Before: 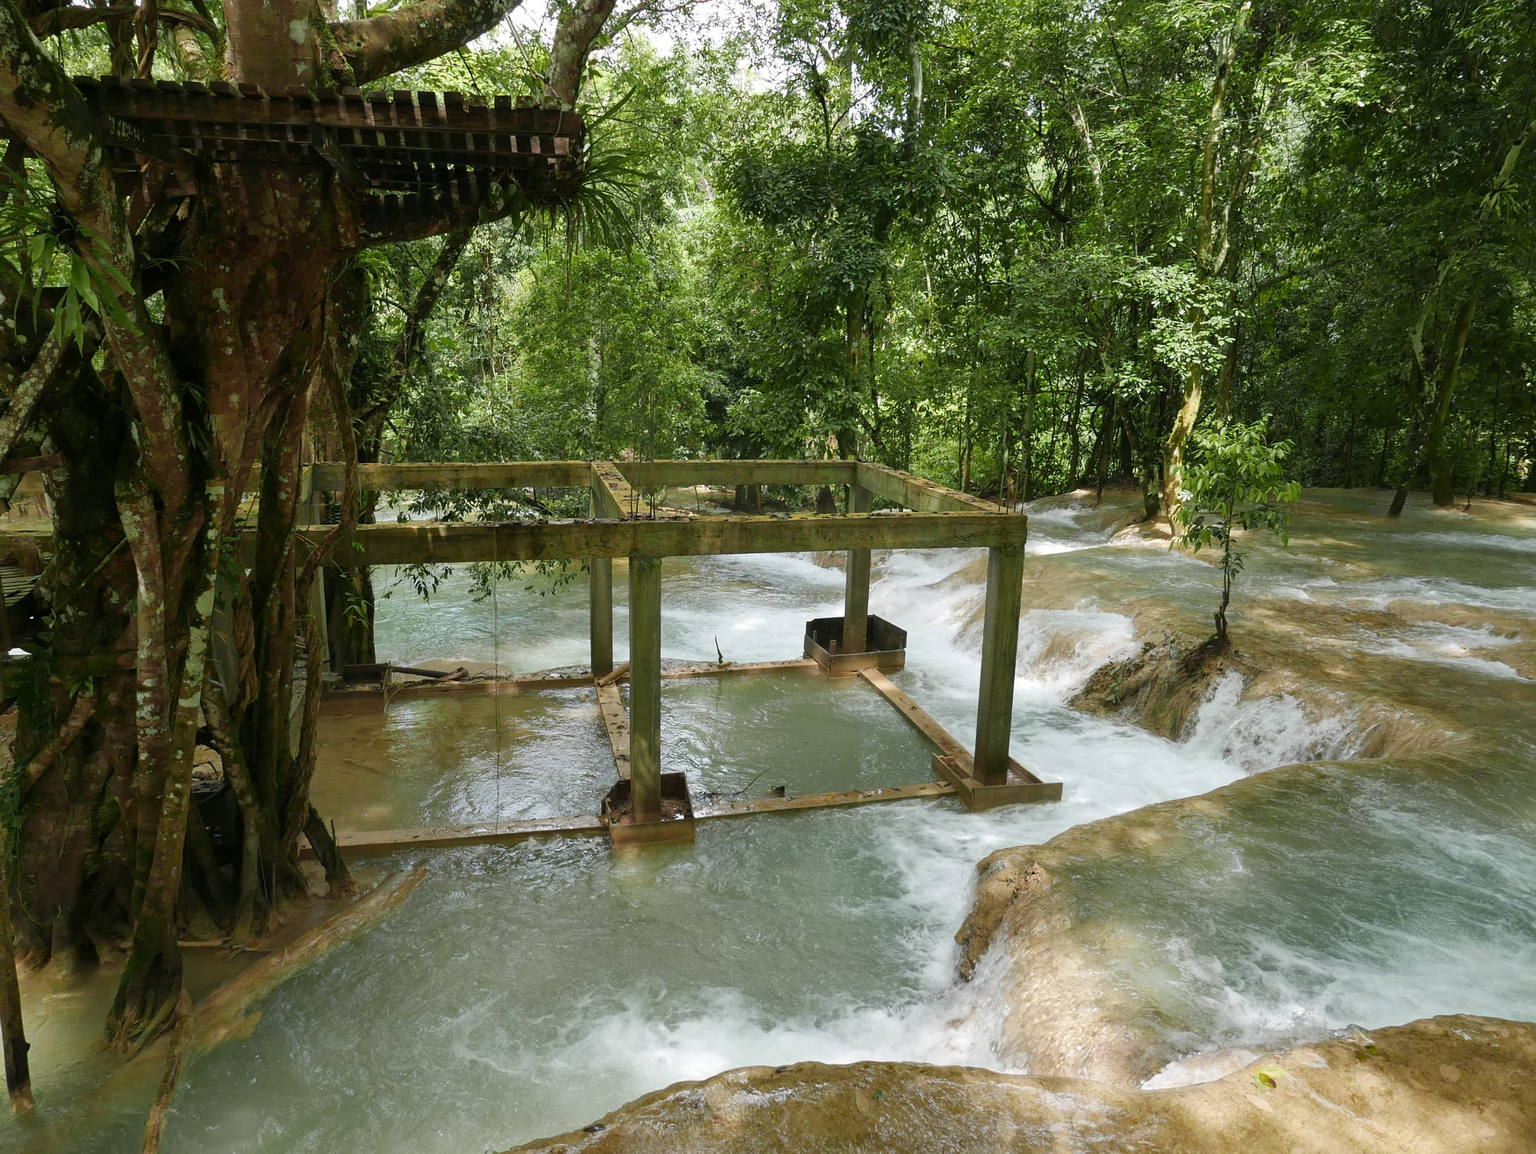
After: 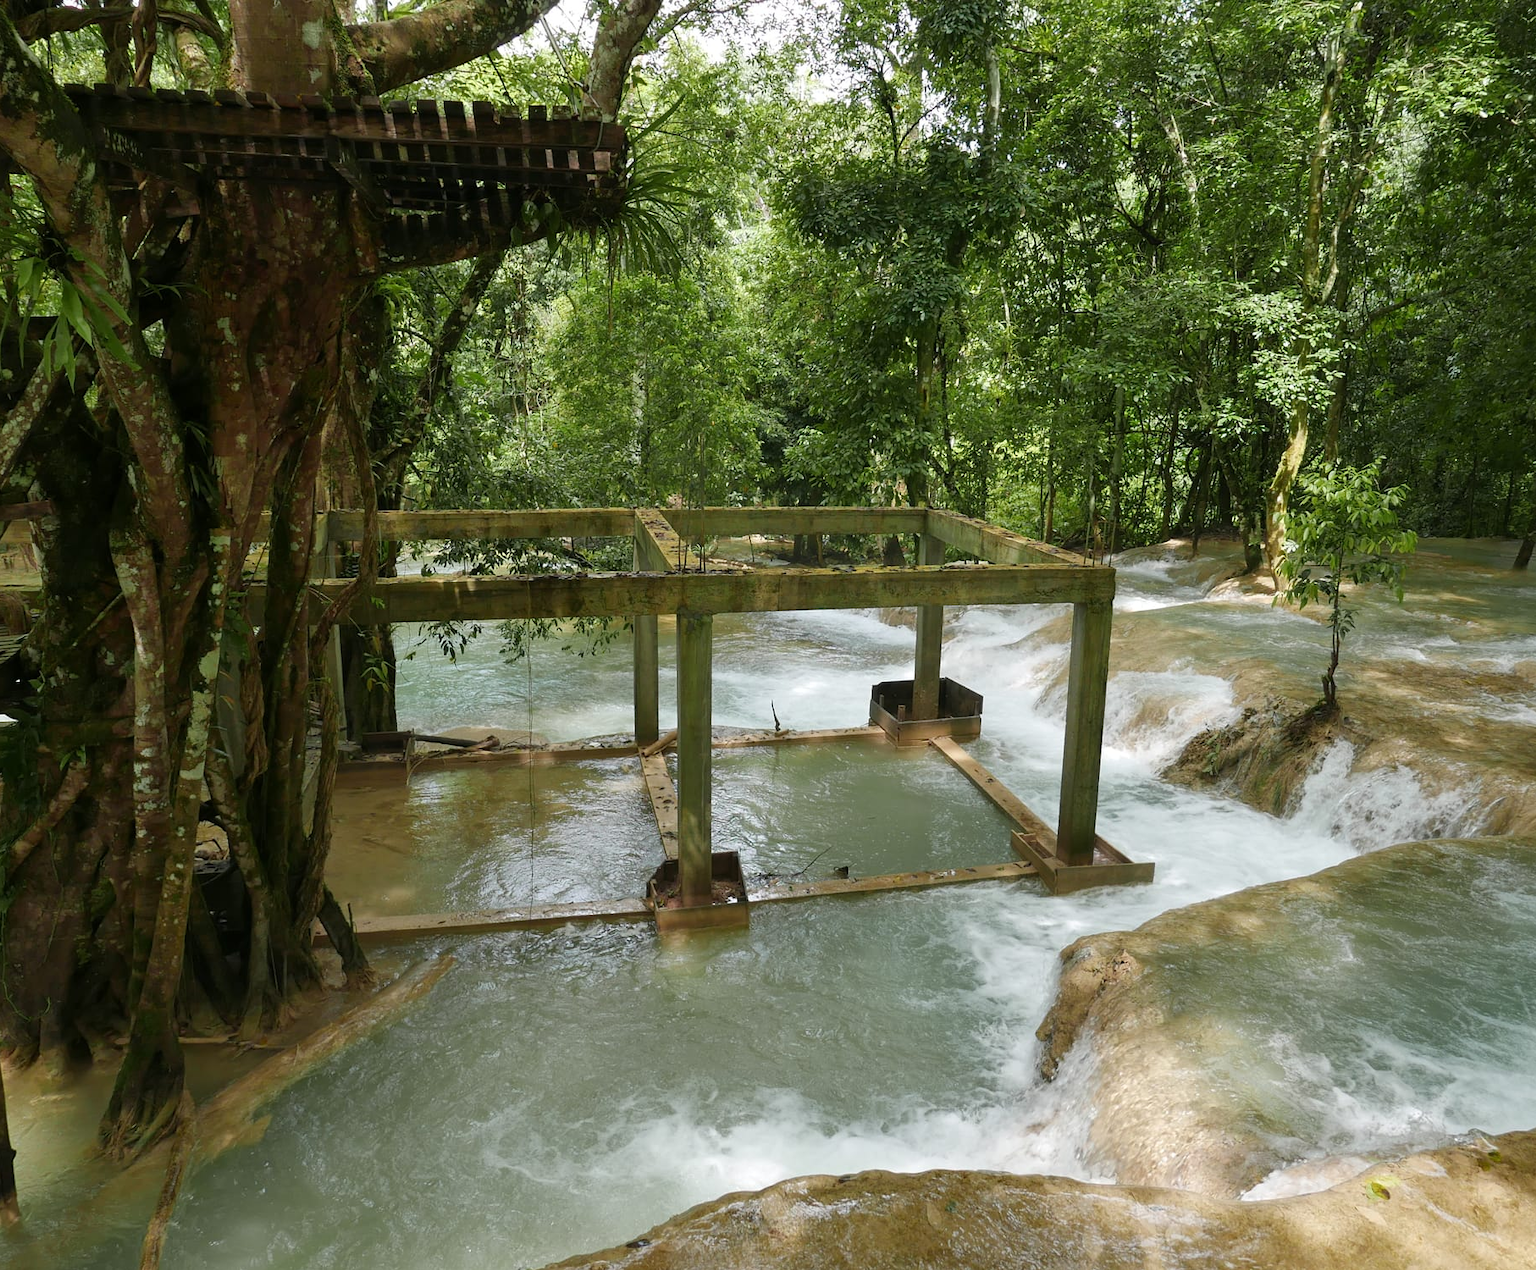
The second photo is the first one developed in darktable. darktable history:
crop and rotate: left 1.044%, right 8.233%
